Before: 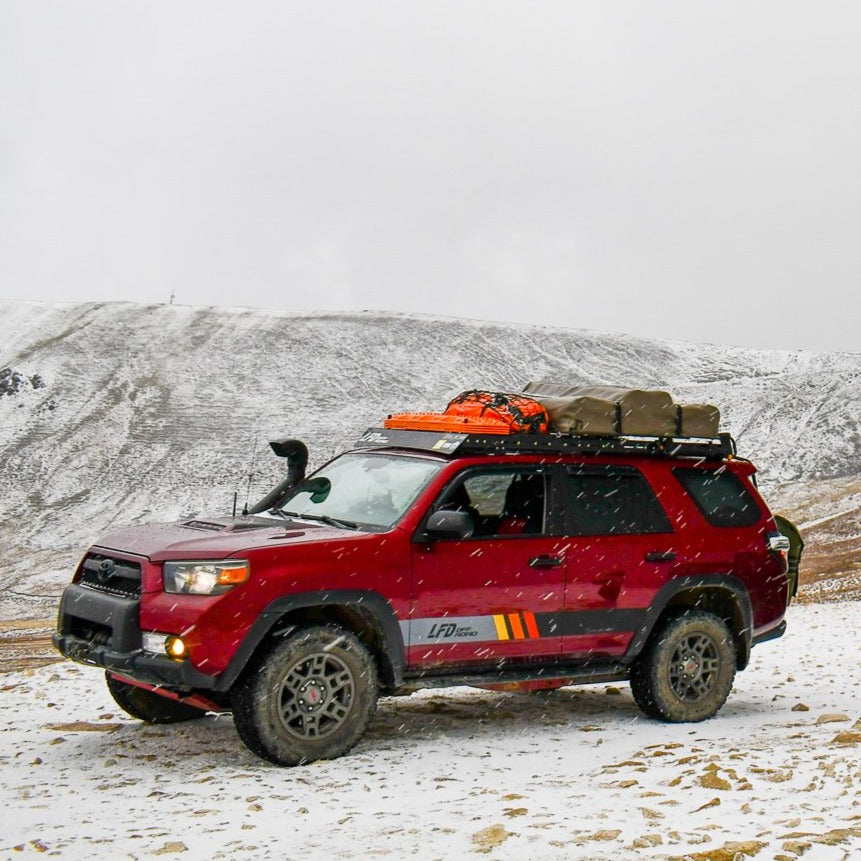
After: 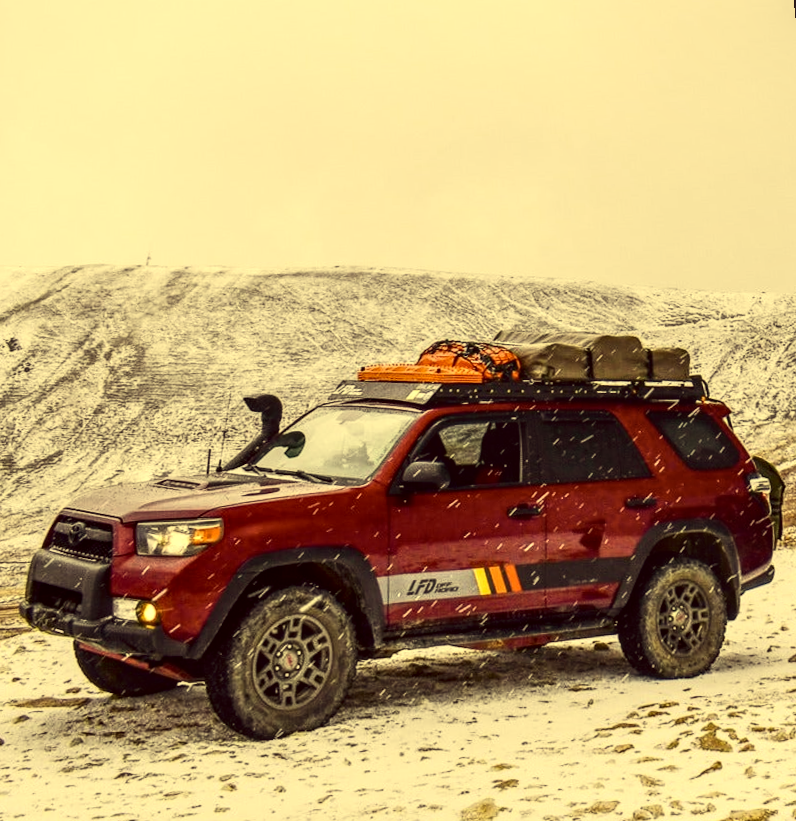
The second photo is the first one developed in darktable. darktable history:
rotate and perspective: rotation -1.68°, lens shift (vertical) -0.146, crop left 0.049, crop right 0.912, crop top 0.032, crop bottom 0.96
contrast brightness saturation: contrast 0.25, saturation -0.31
local contrast: highlights 61%, detail 143%, midtone range 0.428
color correction: highlights a* -0.482, highlights b* 40, shadows a* 9.8, shadows b* -0.161
